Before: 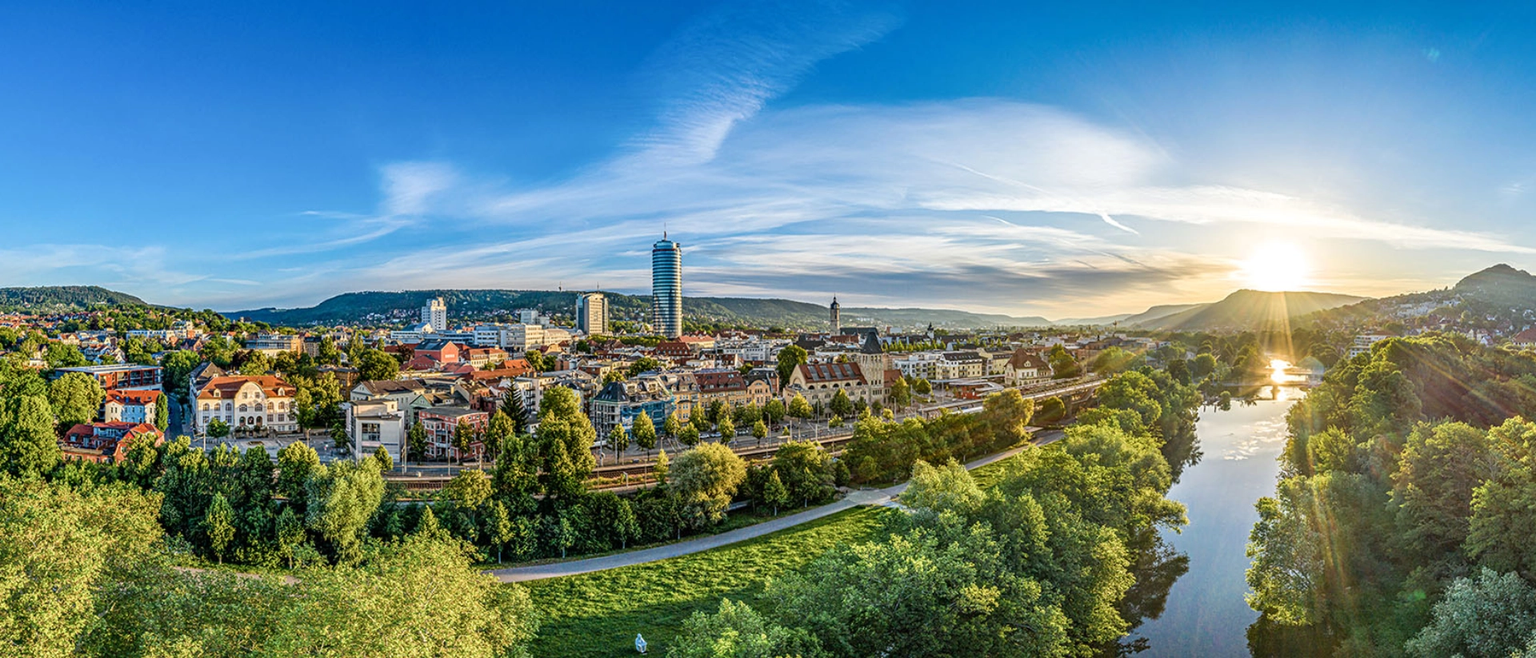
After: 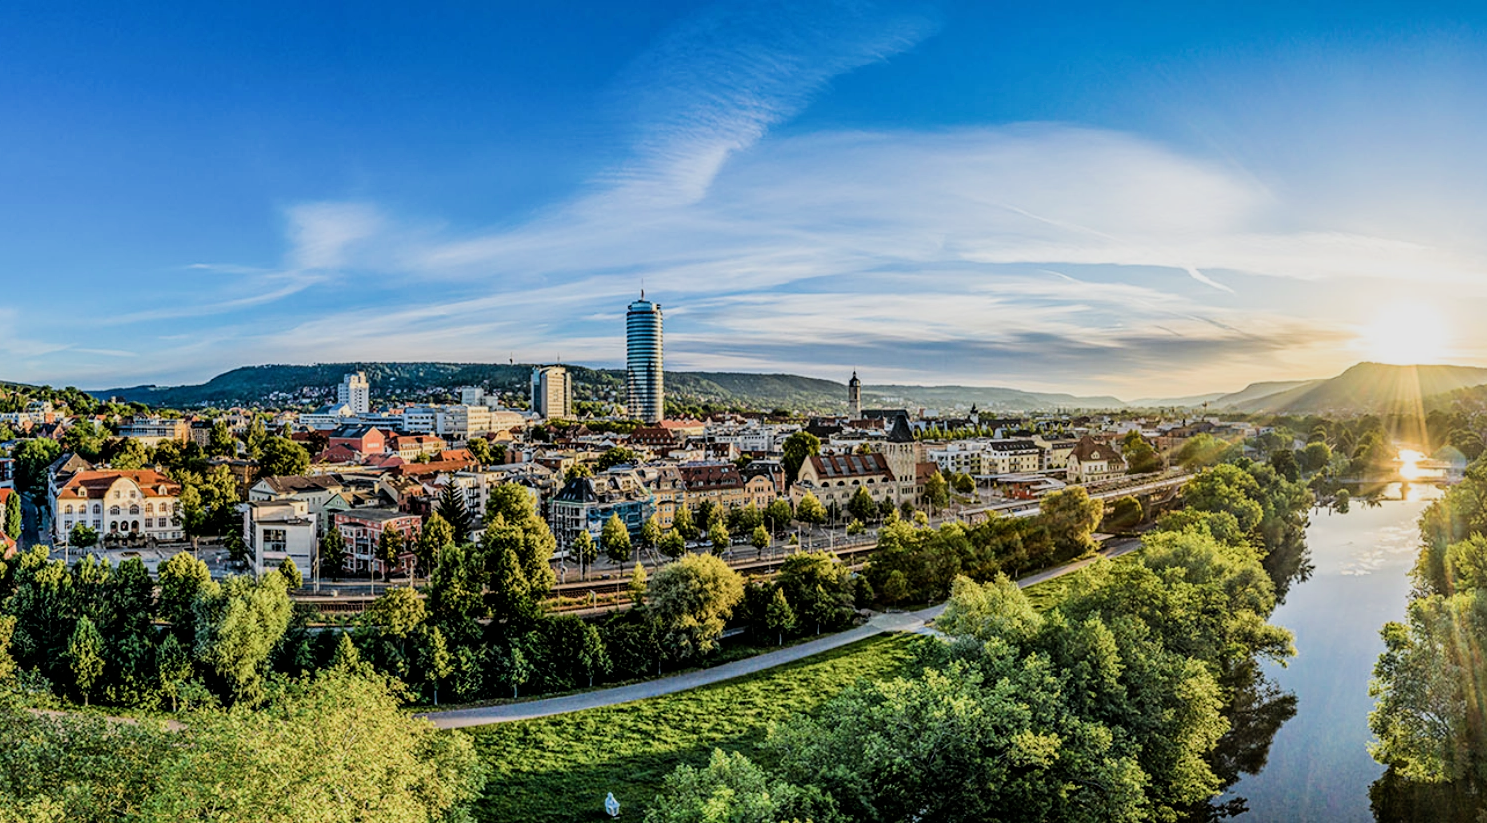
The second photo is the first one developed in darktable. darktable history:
exposure: compensate highlight preservation false
filmic rgb: black relative exposure -5 EV, hardness 2.88, contrast 1.3, highlights saturation mix -10%
crop: left 9.88%, right 12.664%
